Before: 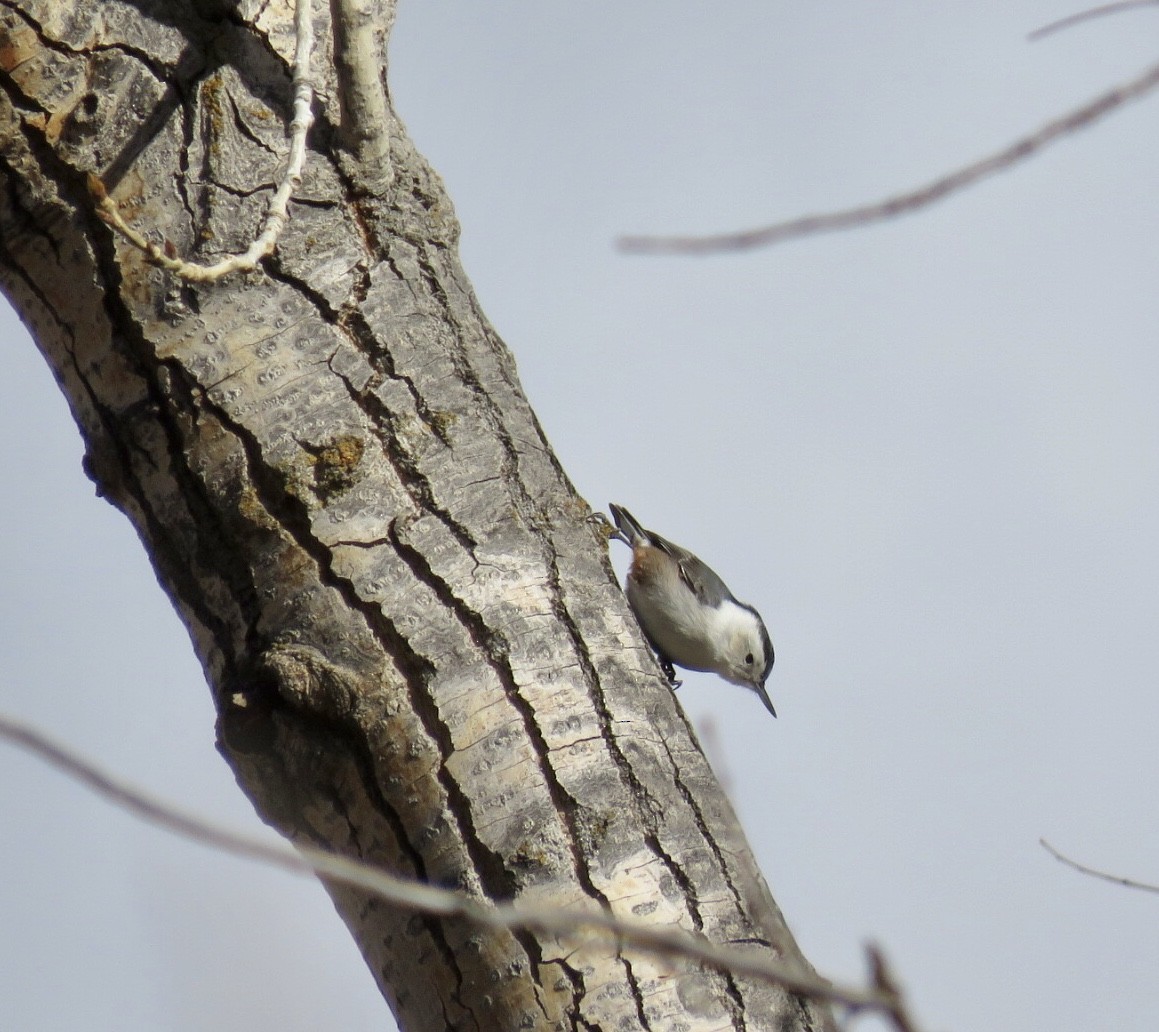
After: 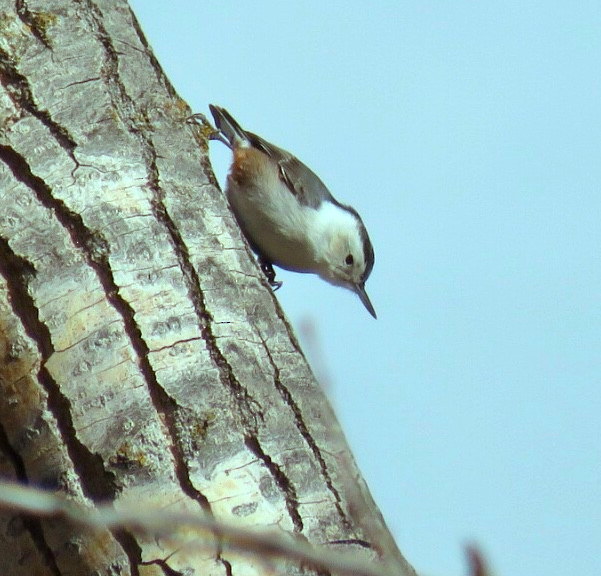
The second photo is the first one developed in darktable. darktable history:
color balance rgb: power › hue 330.24°, highlights gain › luminance 15.243%, highlights gain › chroma 3.994%, highlights gain › hue 210.4°, perceptual saturation grading › global saturation 19.734%, global vibrance 9.263%
crop: left 34.54%, top 38.685%, right 13.582%, bottom 5.406%
